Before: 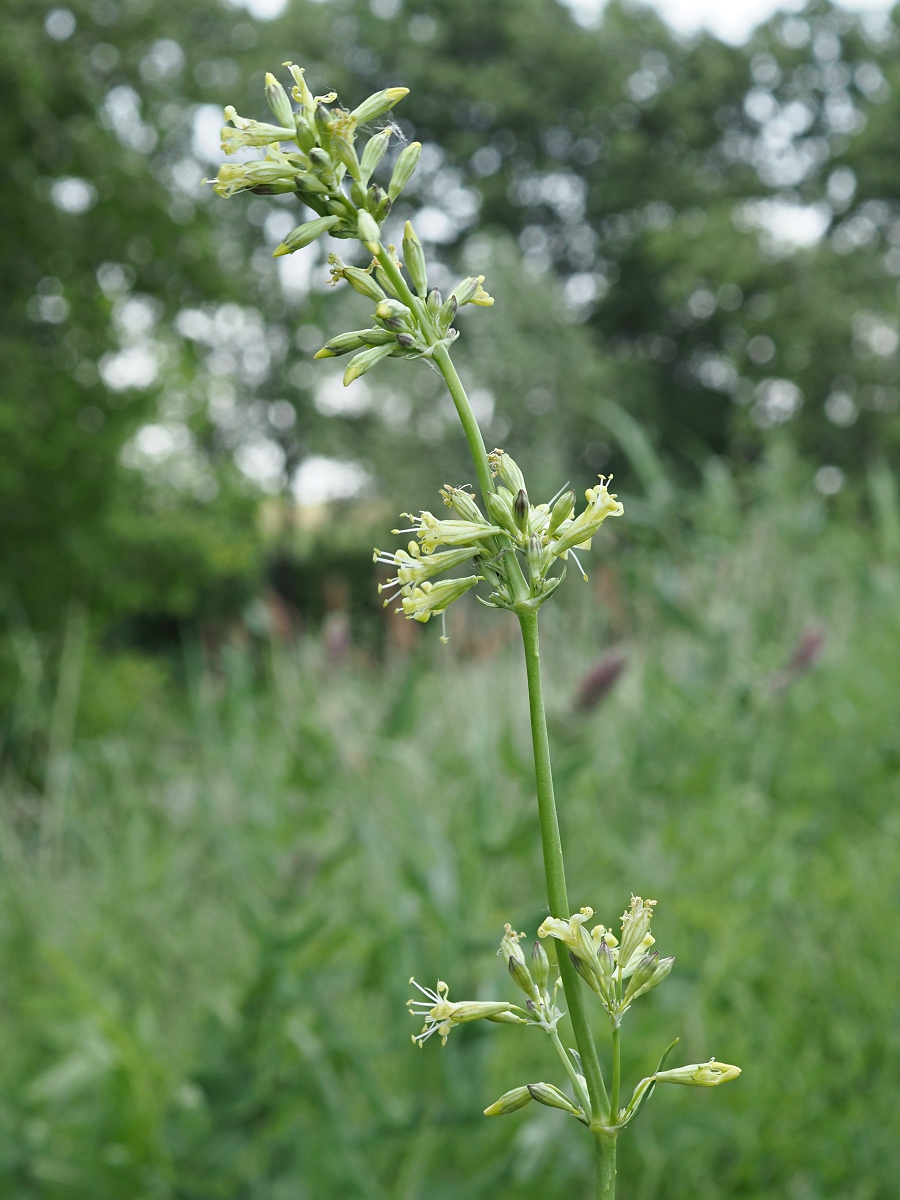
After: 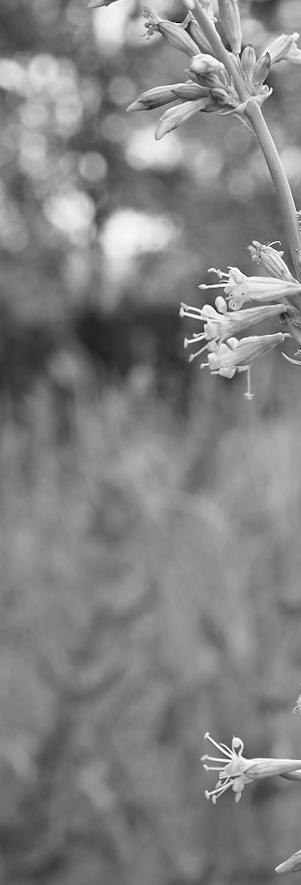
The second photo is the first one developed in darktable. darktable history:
crop and rotate: left 21.77%, top 18.528%, right 44.676%, bottom 2.997%
contrast brightness saturation: saturation -1
rotate and perspective: rotation 1.57°, crop left 0.018, crop right 0.982, crop top 0.039, crop bottom 0.961
white balance: emerald 1
